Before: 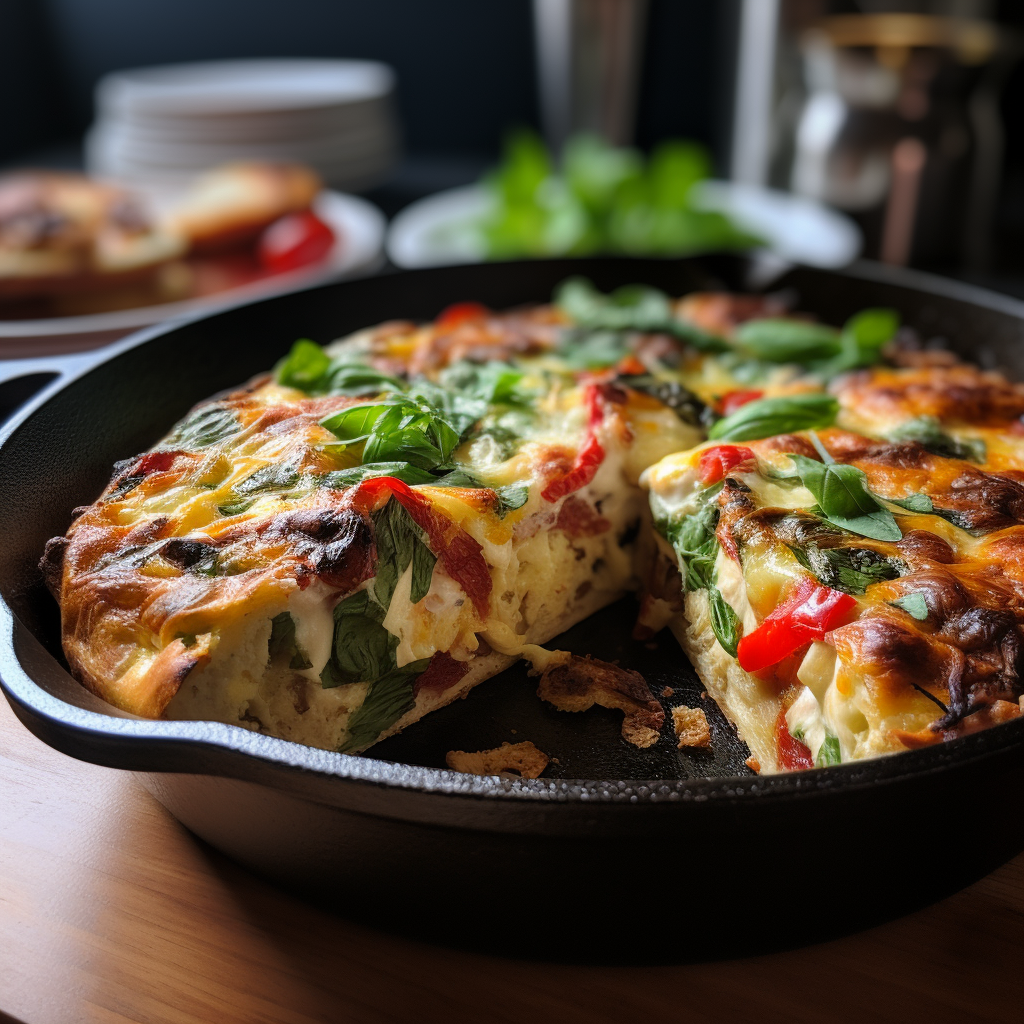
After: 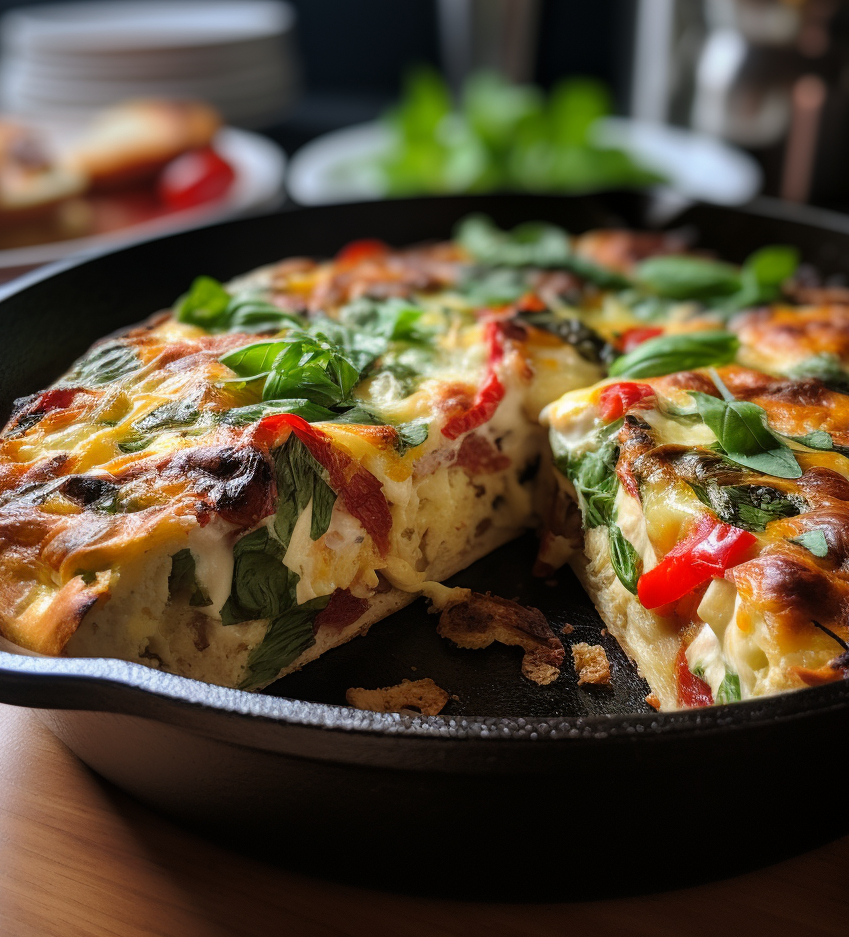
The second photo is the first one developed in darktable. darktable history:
crop: left 9.802%, top 6.216%, right 7.288%, bottom 2.203%
